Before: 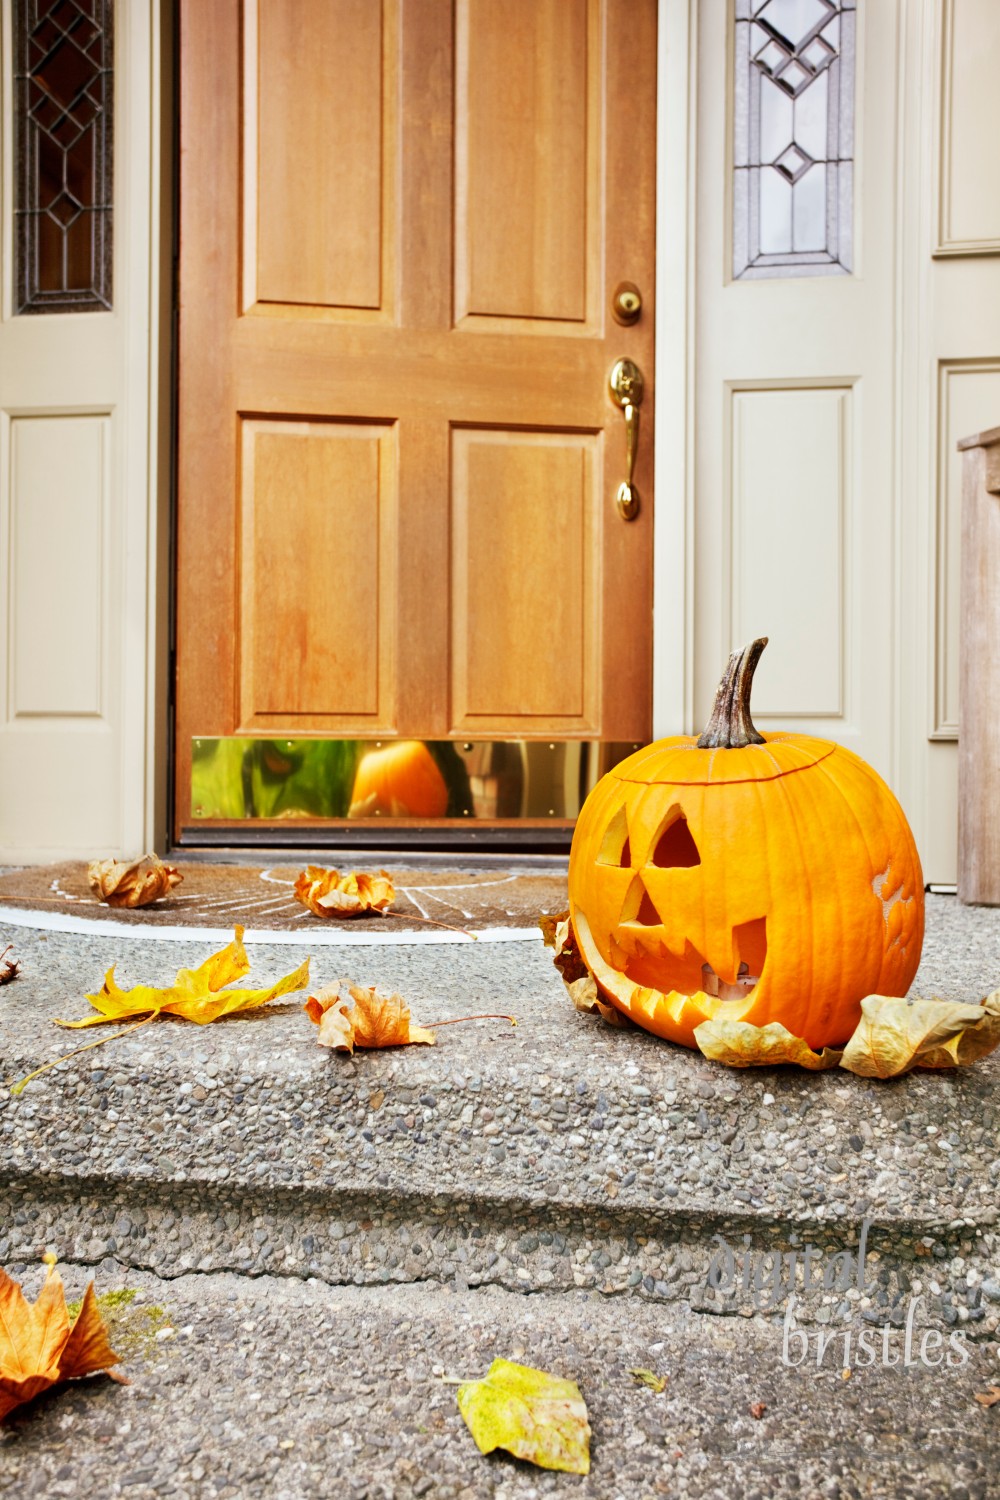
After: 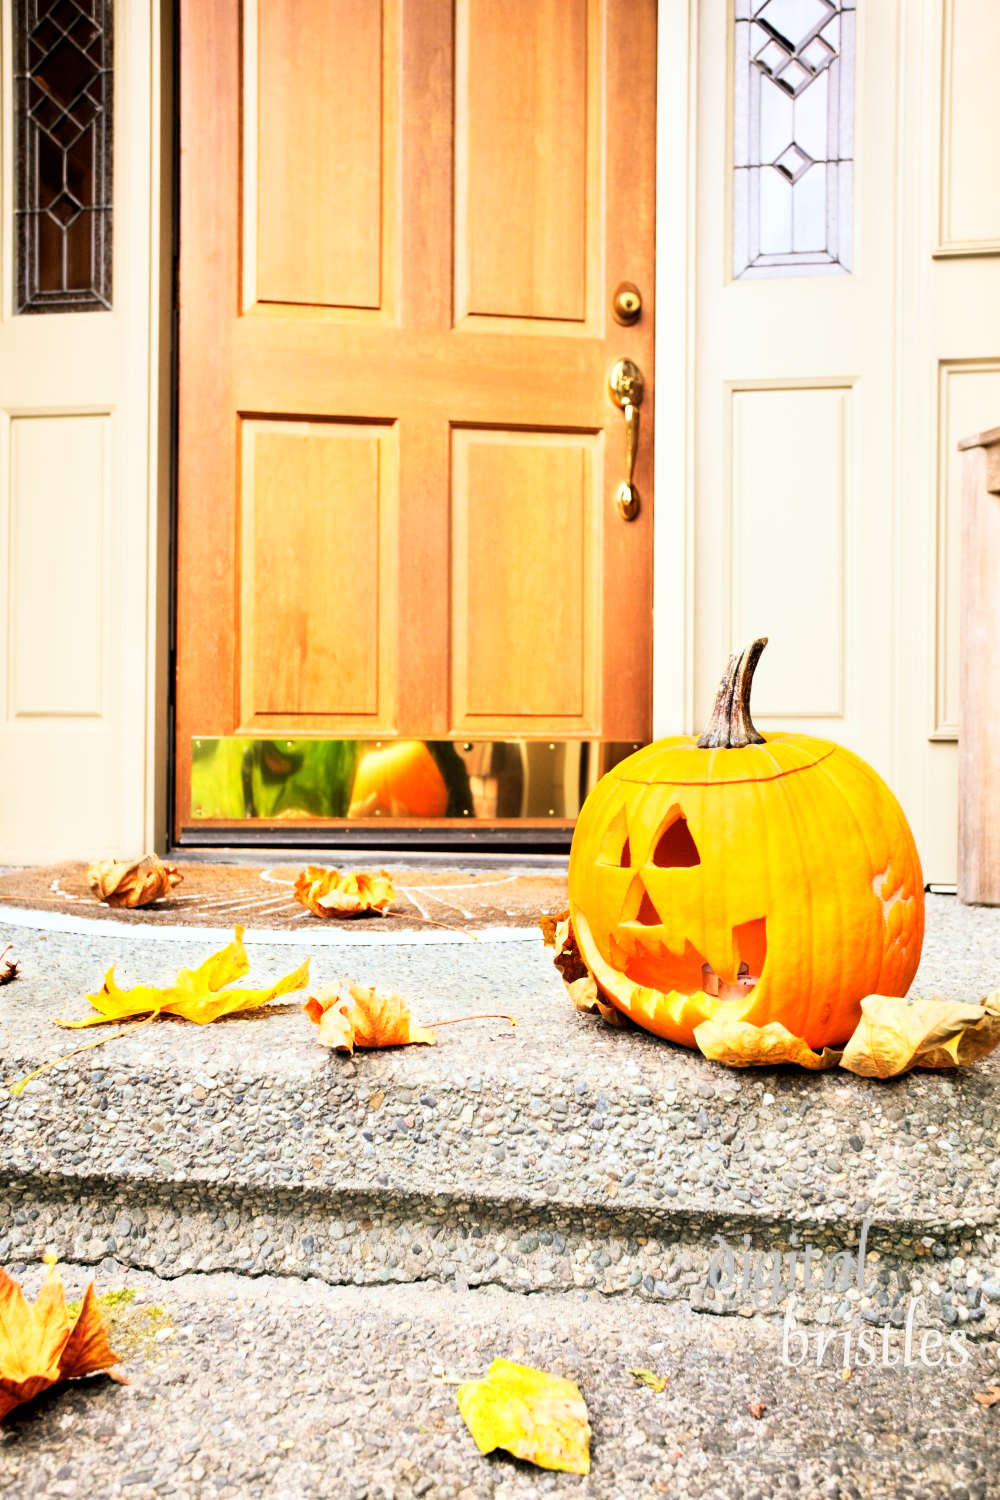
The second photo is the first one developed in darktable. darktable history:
base curve: curves: ch0 [(0, 0) (0.005, 0.002) (0.15, 0.3) (0.4, 0.7) (0.75, 0.95) (1, 1)]
